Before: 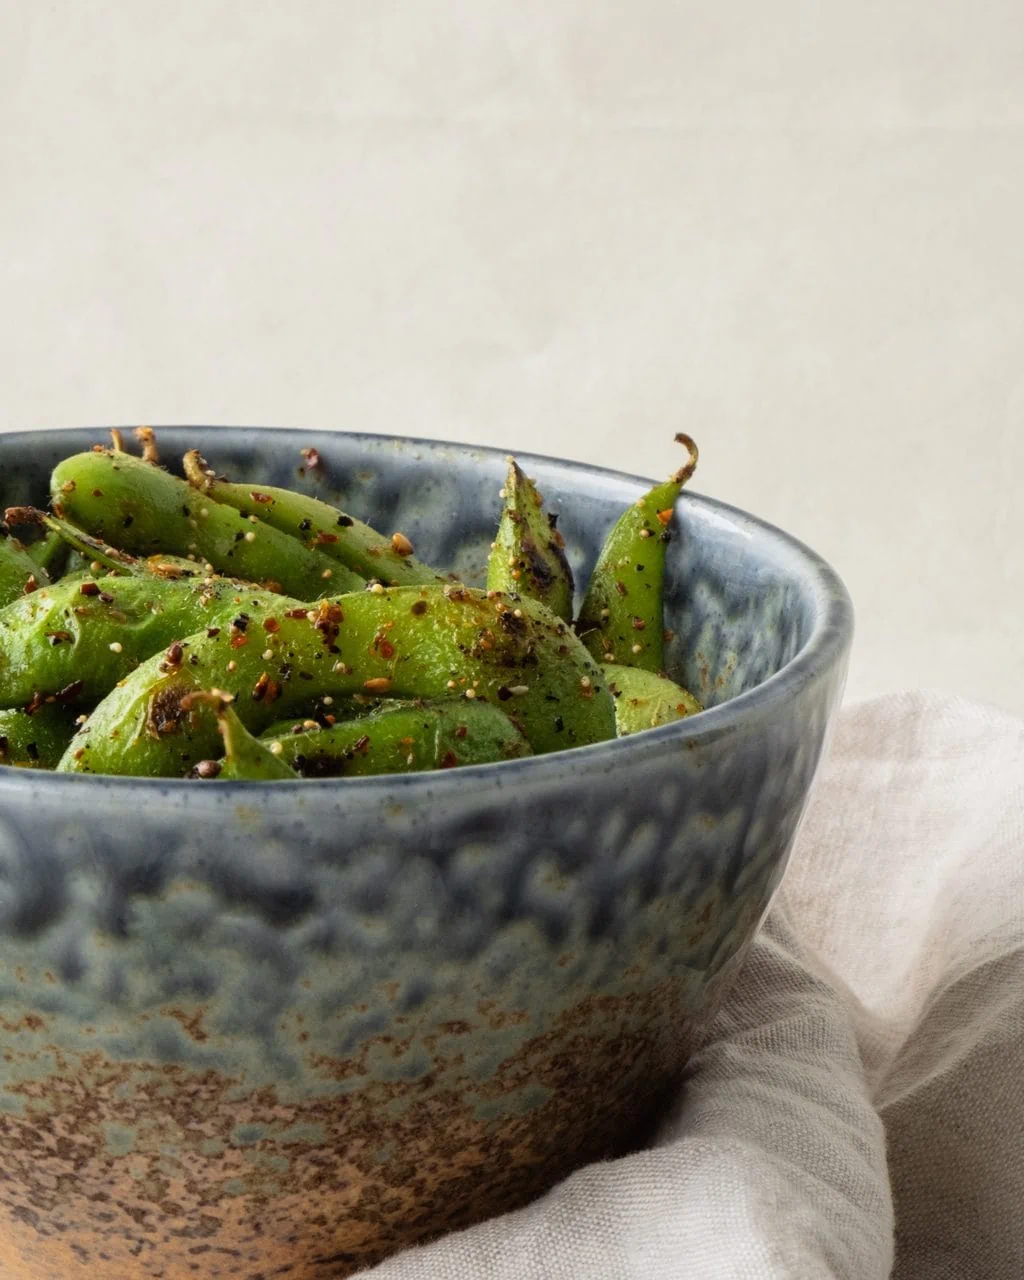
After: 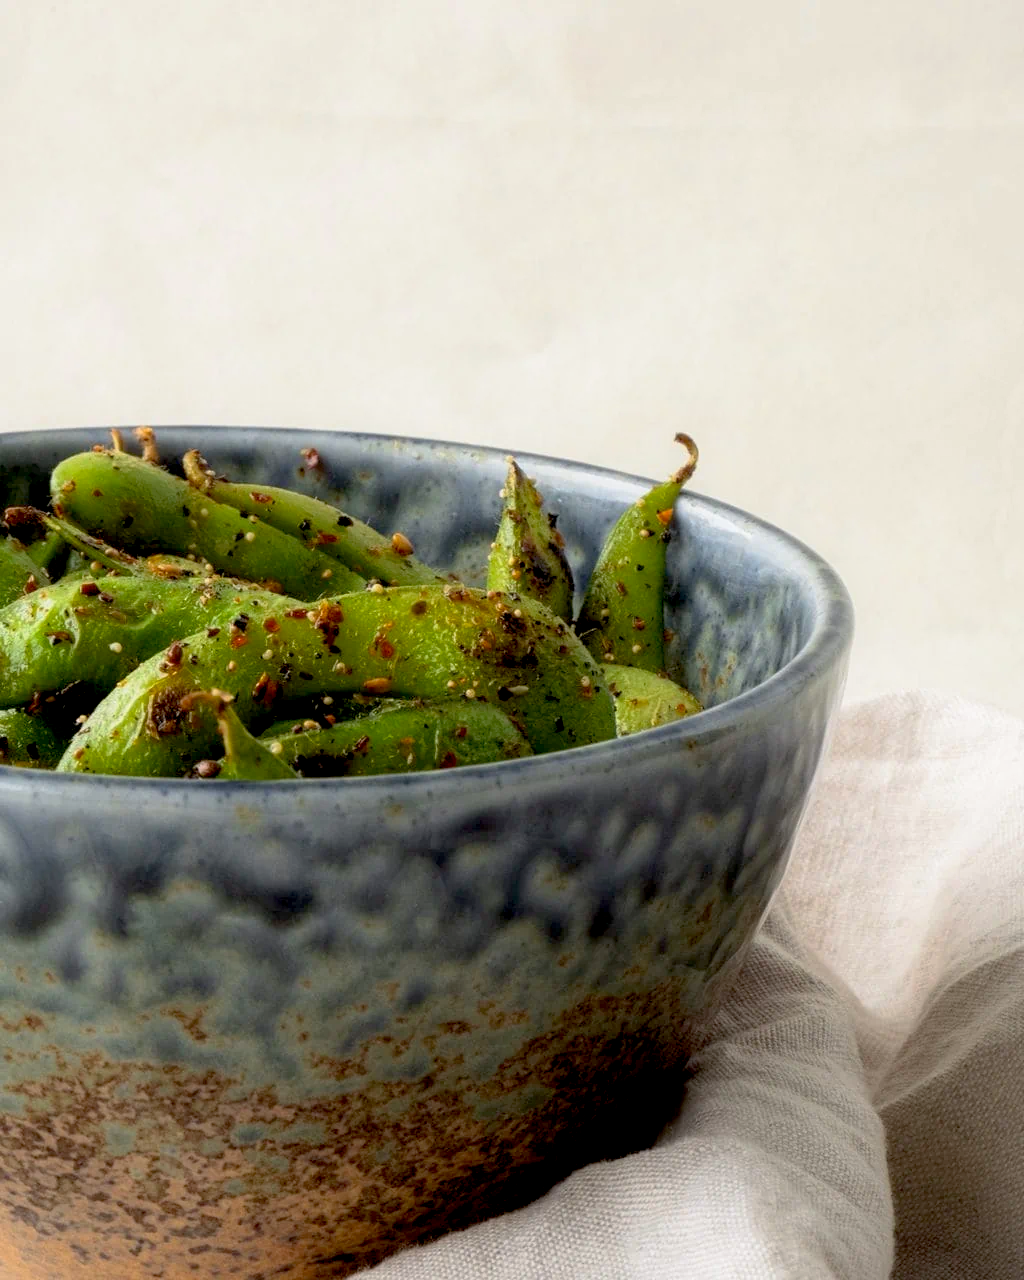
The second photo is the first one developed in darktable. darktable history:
base curve: curves: ch0 [(0.017, 0) (0.425, 0.441) (0.844, 0.933) (1, 1)], preserve colors none
contrast equalizer: y [[0.5, 0.486, 0.447, 0.446, 0.489, 0.5], [0.5 ×6], [0.5 ×6], [0 ×6], [0 ×6]]
